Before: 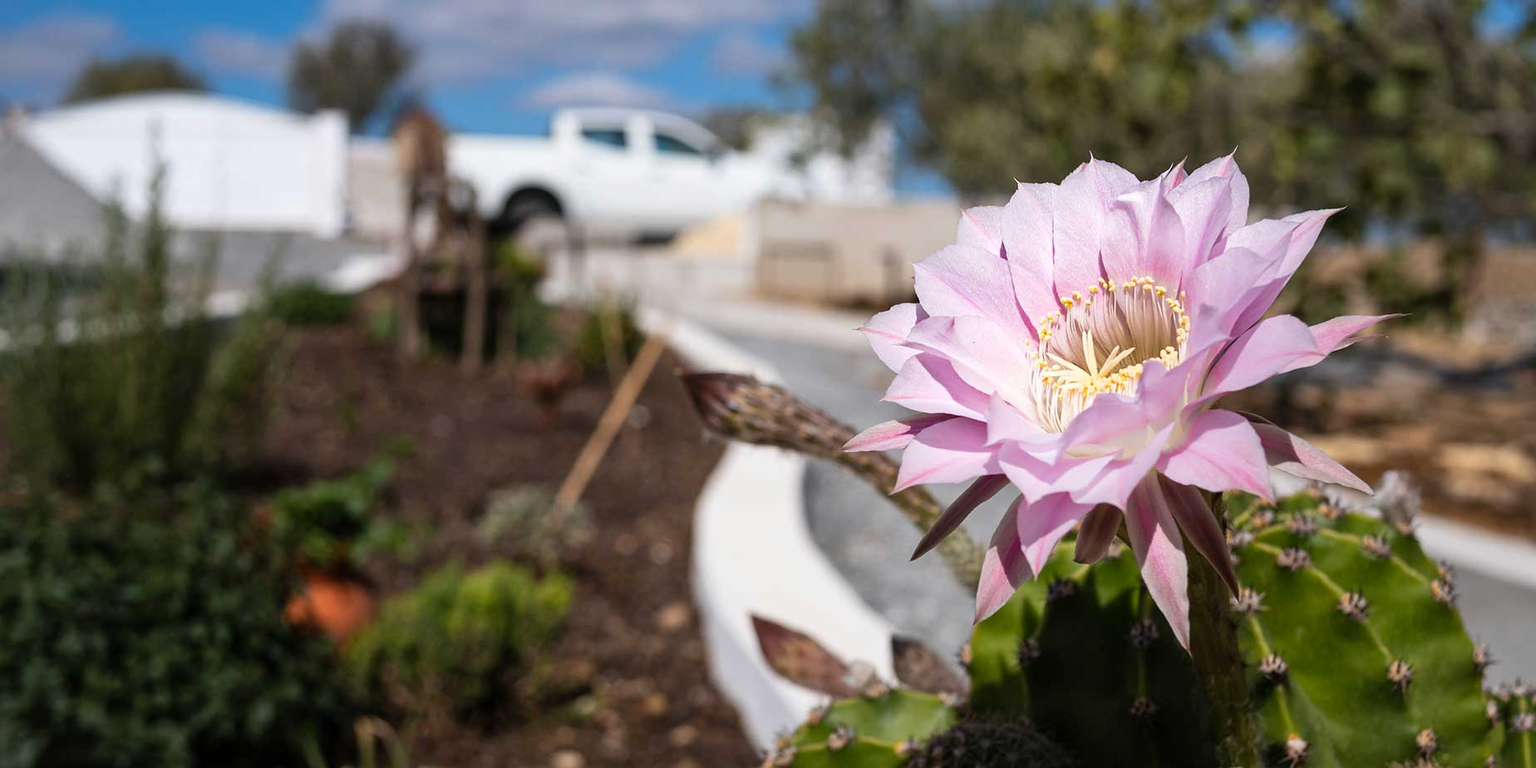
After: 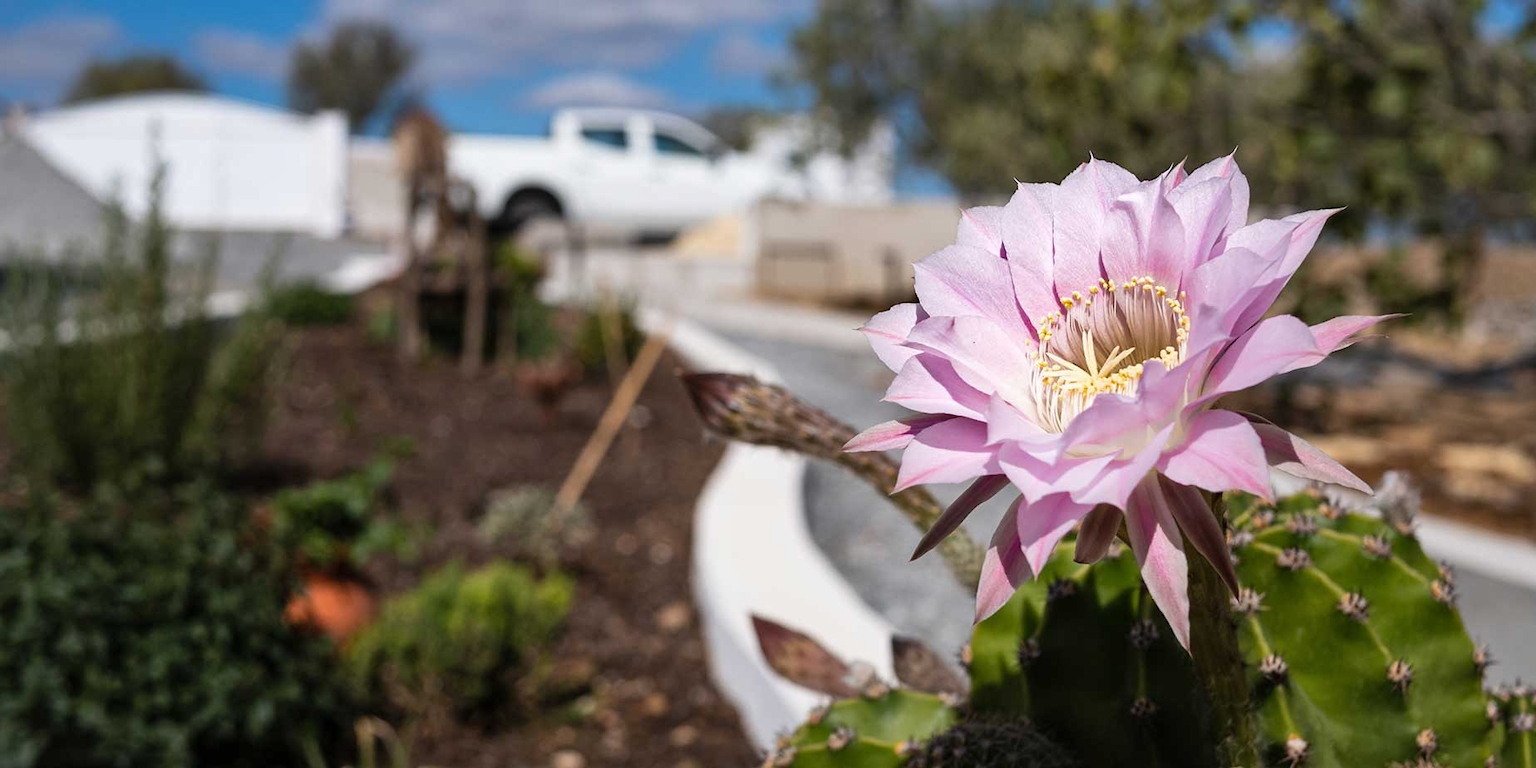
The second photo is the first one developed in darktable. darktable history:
shadows and highlights: shadows 25.36, highlights -47.86, highlights color adjustment 52.54%, soften with gaussian
